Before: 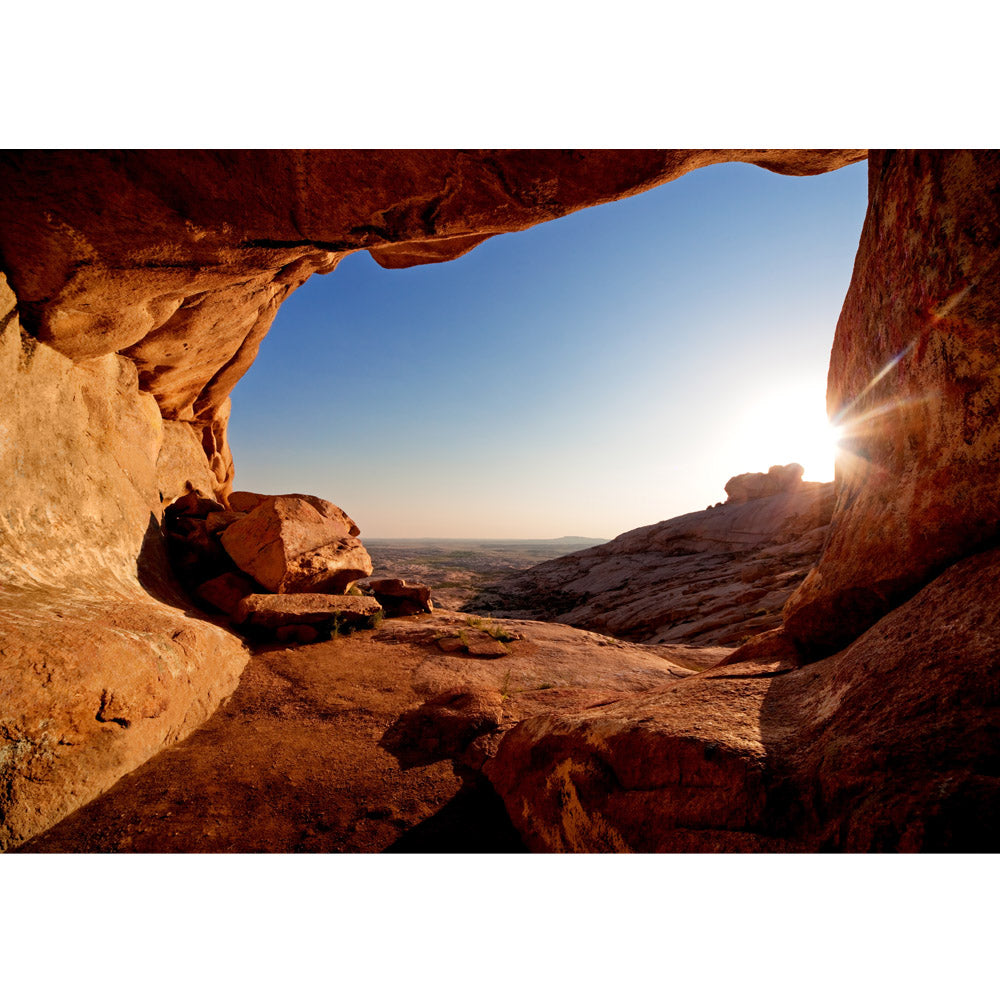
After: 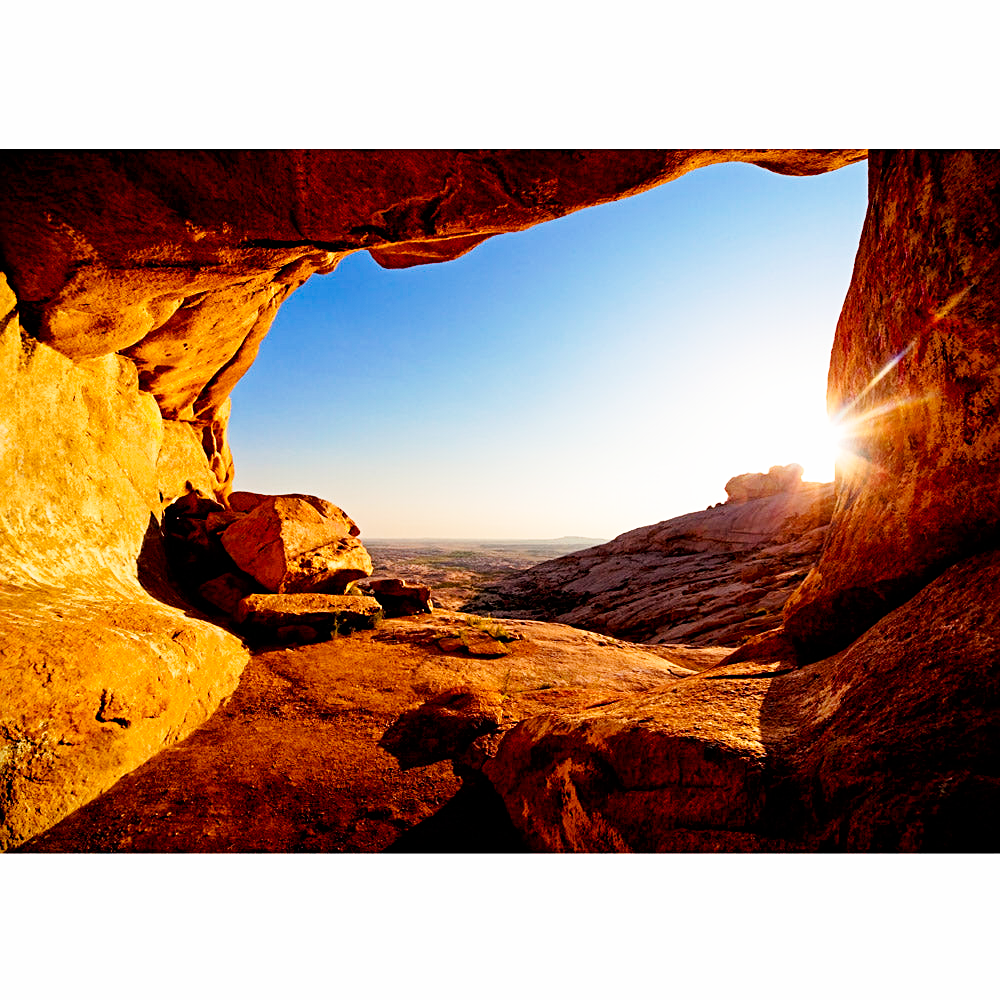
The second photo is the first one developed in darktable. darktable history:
base curve: curves: ch0 [(0, 0) (0.005, 0.002) (0.15, 0.3) (0.4, 0.7) (0.75, 0.95) (1, 1)], preserve colors none
color balance rgb: perceptual saturation grading › global saturation 20%, global vibrance 20%
sharpen: radius 2.167, amount 0.381, threshold 0
exposure: exposure -0.072 EV, compensate highlight preservation false
